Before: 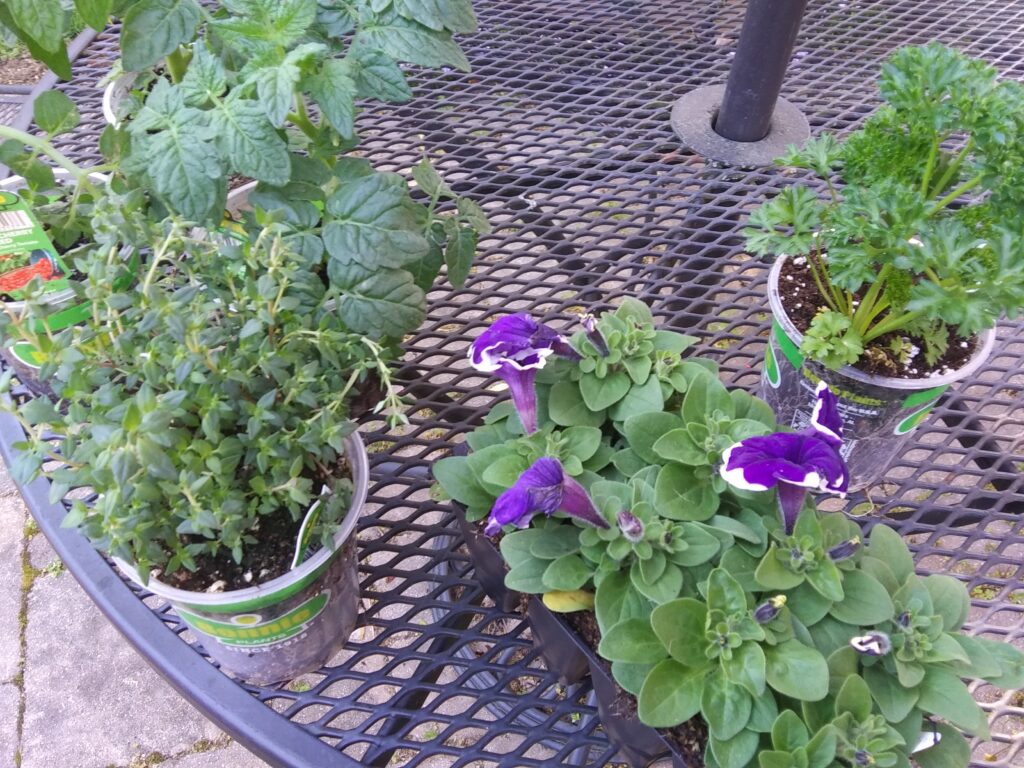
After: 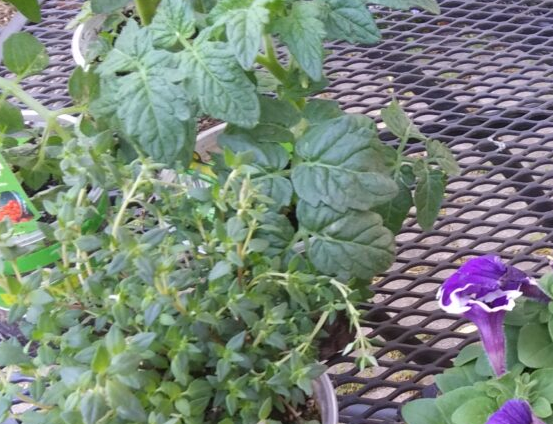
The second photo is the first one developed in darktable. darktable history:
crop and rotate: left 3.043%, top 7.588%, right 42.945%, bottom 37.147%
